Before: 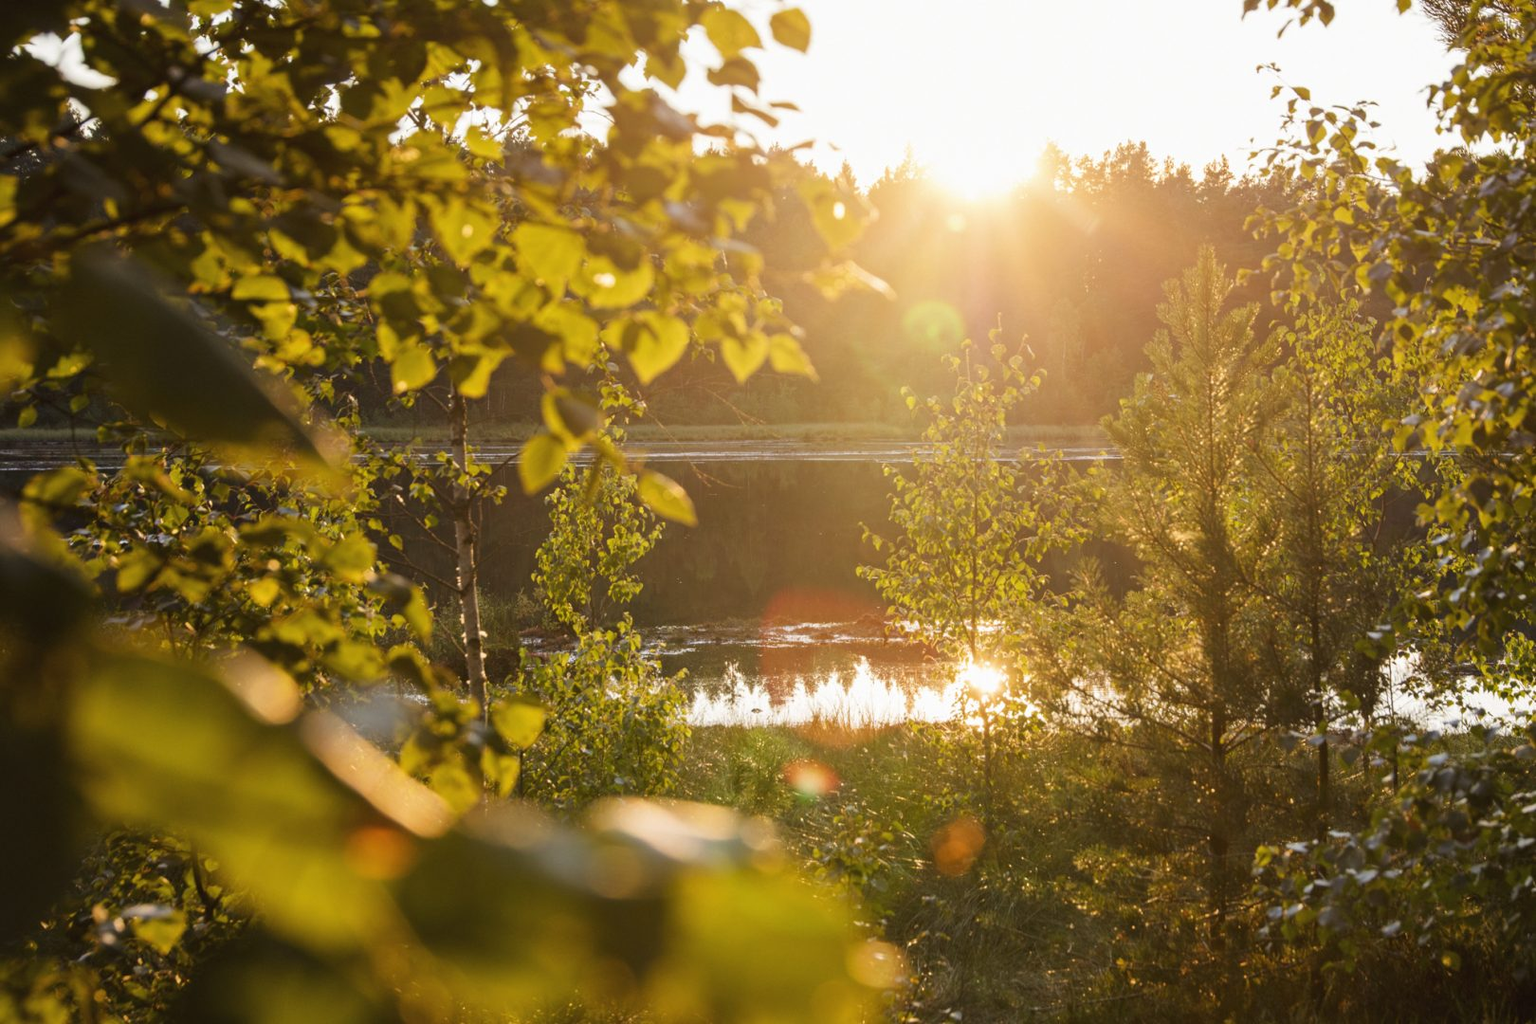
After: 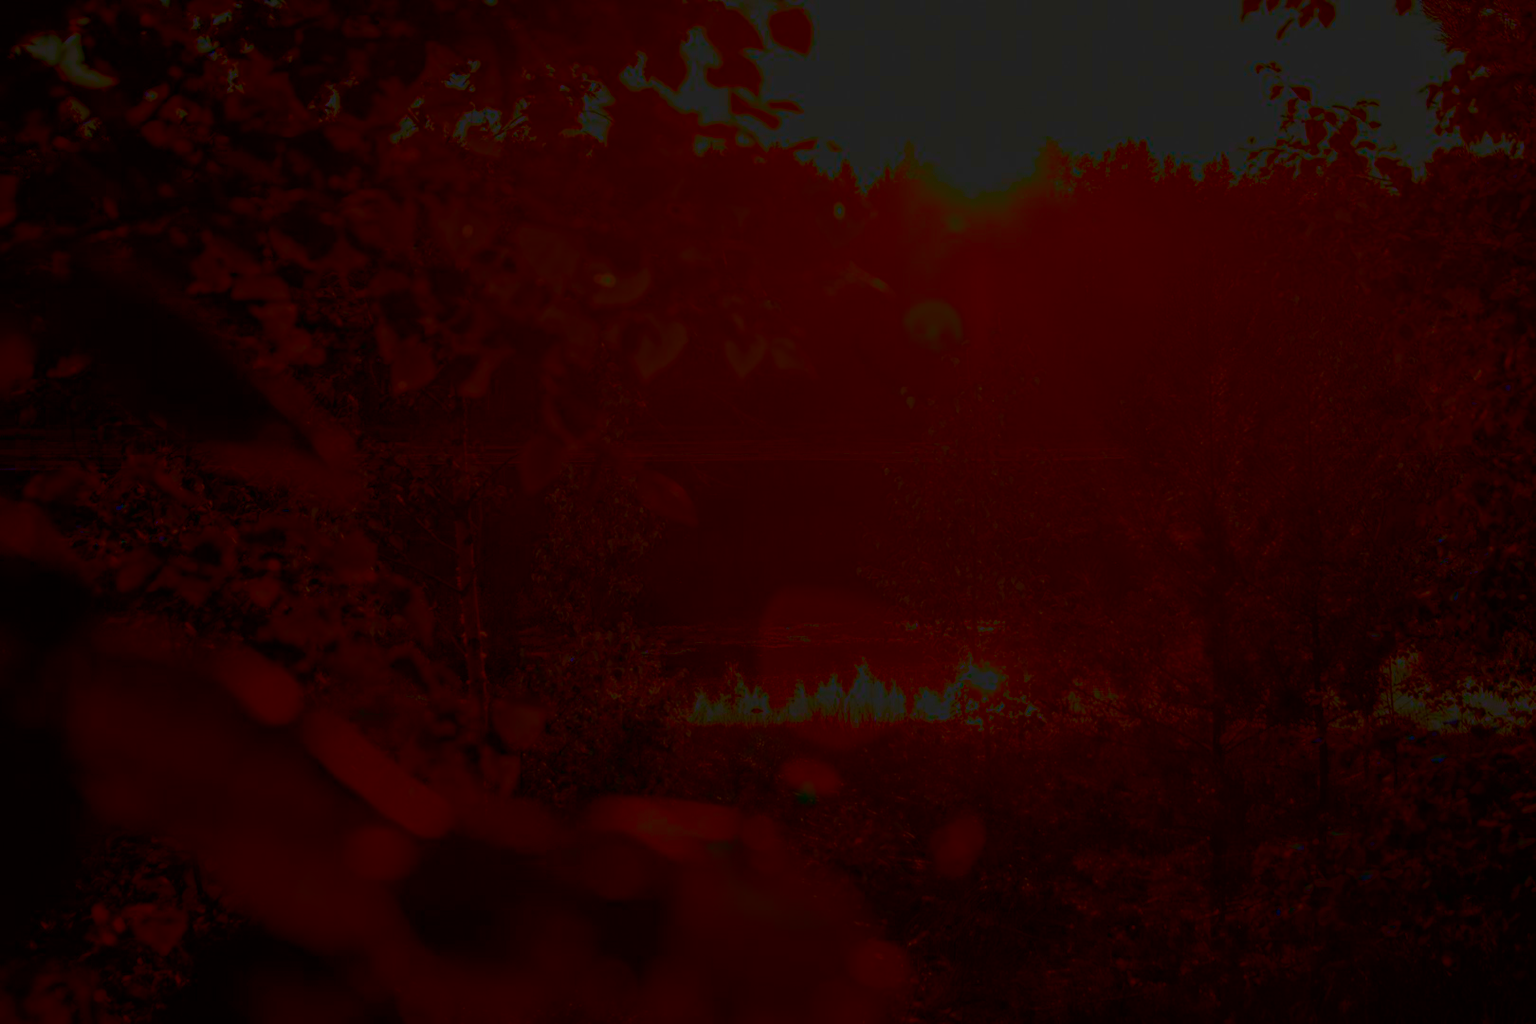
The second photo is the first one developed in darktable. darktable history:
tone equalizer: on, module defaults
contrast brightness saturation: brightness -0.985, saturation 0.99
exposure: exposure -2.349 EV, compensate exposure bias true, compensate highlight preservation false
color balance rgb: linear chroma grading › shadows 17.223%, linear chroma grading › highlights 60.504%, linear chroma grading › global chroma 49.344%, perceptual saturation grading › global saturation 45.001%, perceptual saturation grading › highlights -25.71%, perceptual saturation grading › shadows 49.992%, global vibrance 20%
